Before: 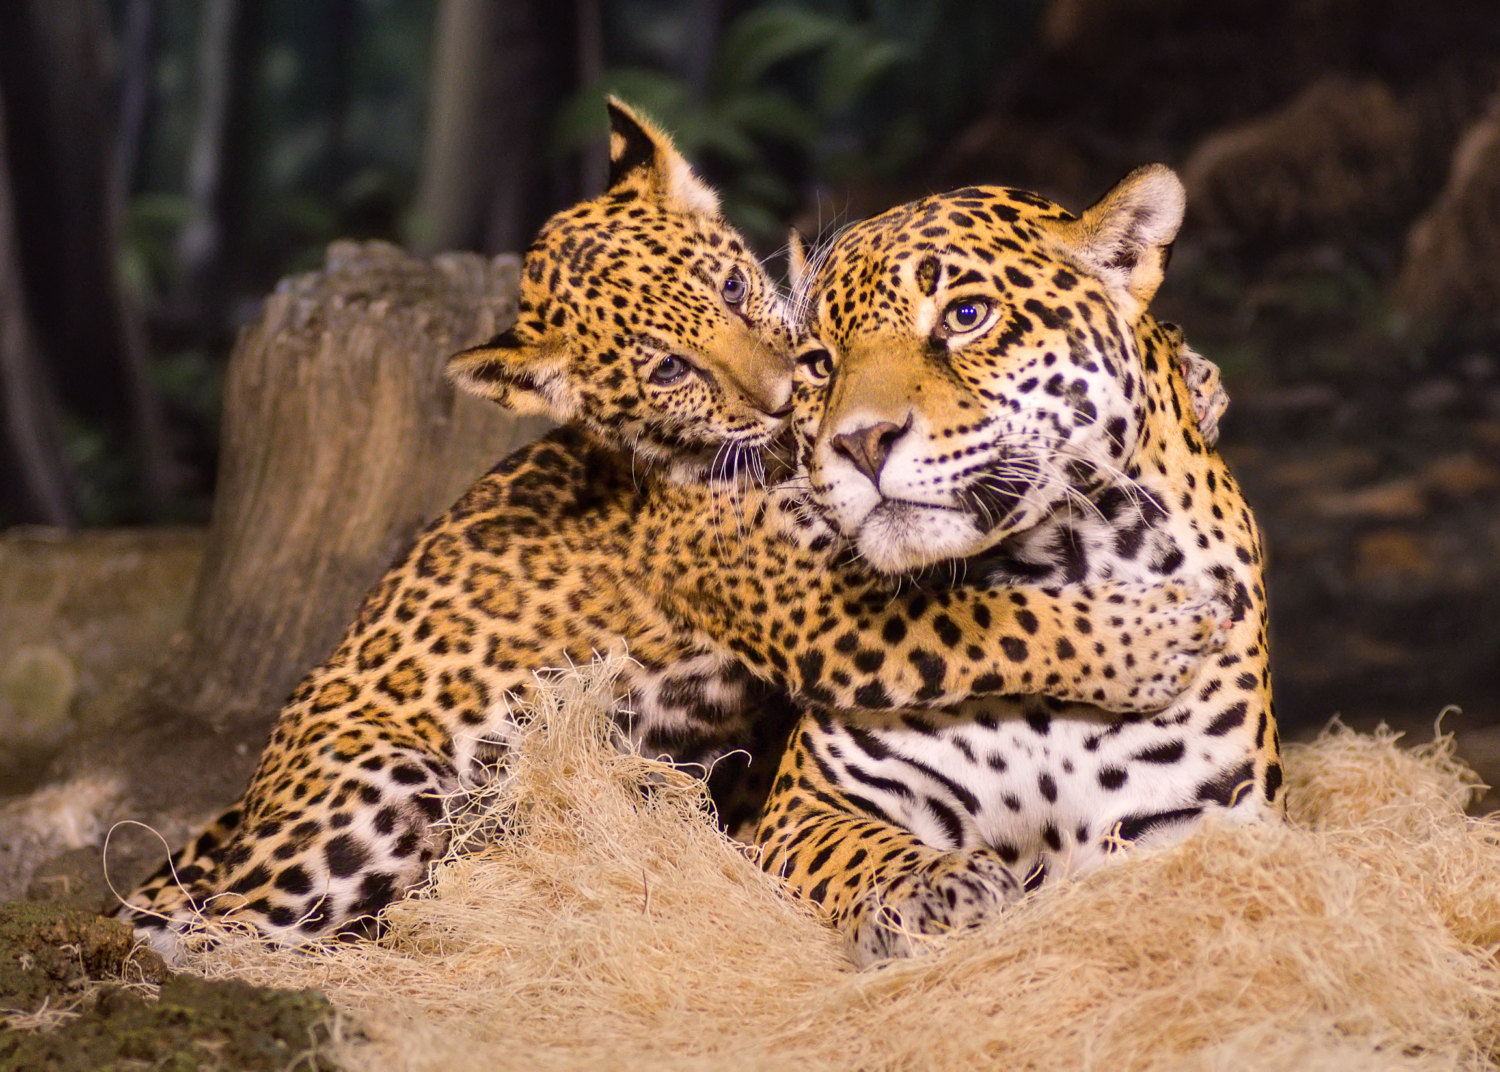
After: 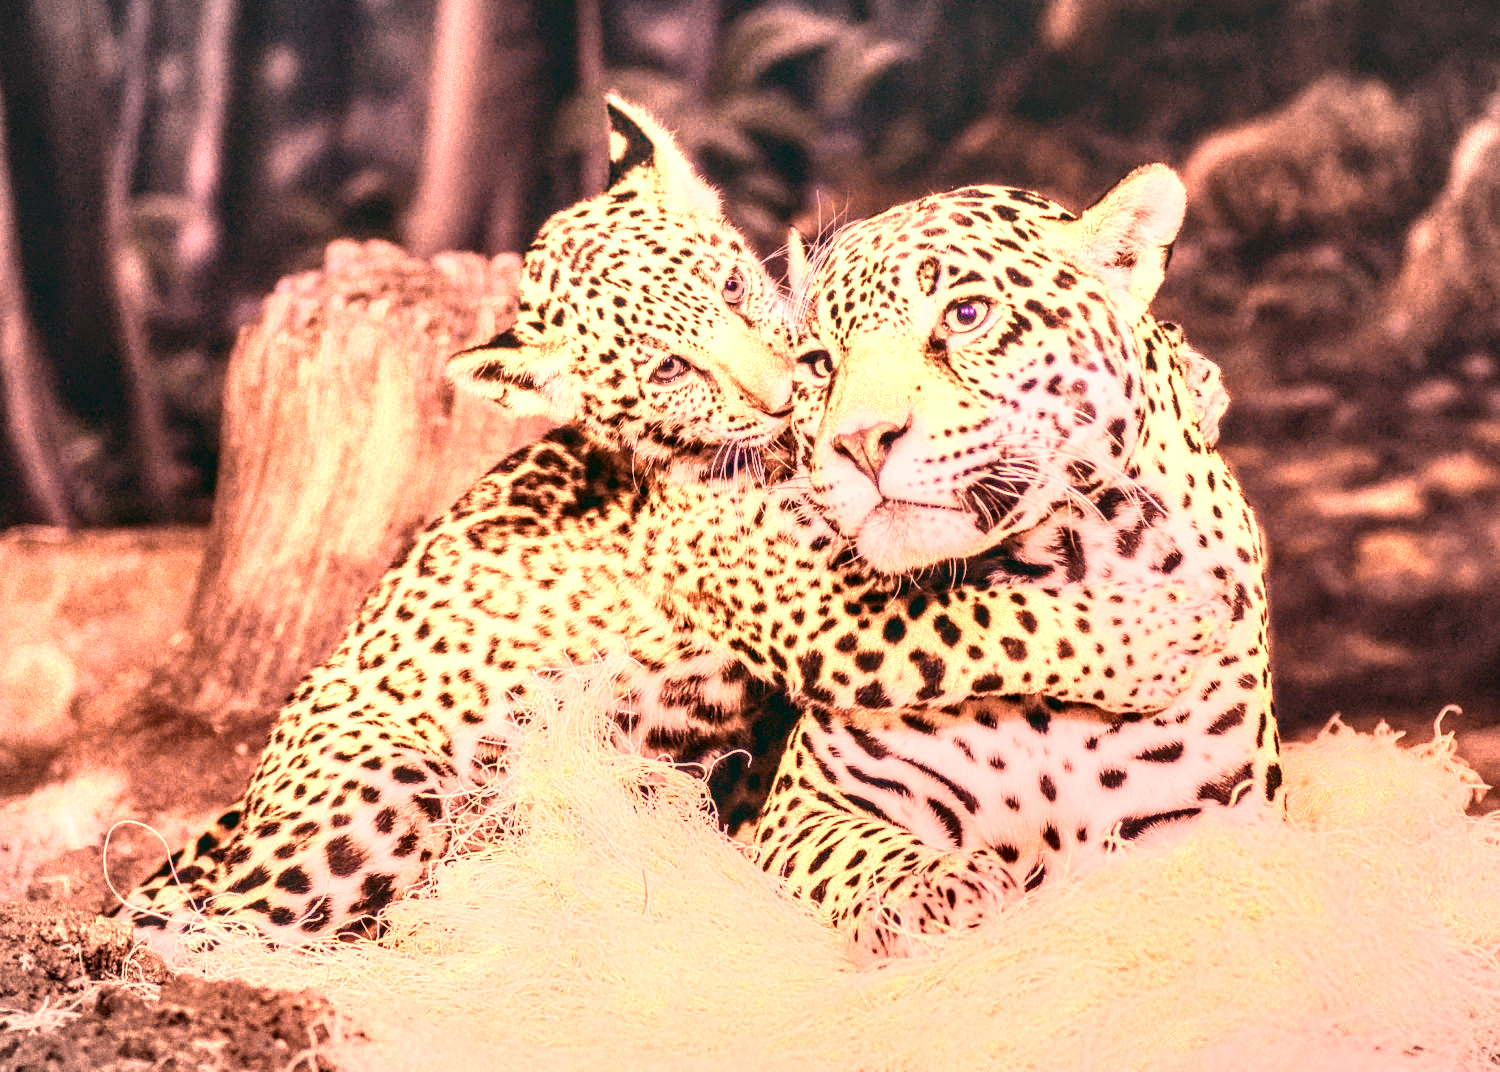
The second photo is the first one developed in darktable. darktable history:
basic adjustments: contrast 0.09, brightness 0.13, saturation -0.18, vibrance 0.21
local contrast: highlights 19%, detail 186%
shadows and highlights: shadows 37.27, highlights -28.18, soften with gaussian
tone curve: curves: ch0 [(0, 0.148) (0.191, 0.225) (0.712, 0.695) (0.864, 0.797) (1, 0.839)]
vignetting: fall-off start 100%, brightness -0.282, width/height ratio 1.31
color zones: curves: ch0 [(0.018, 0.548) (0.197, 0.654) (0.425, 0.447) (0.605, 0.658) (0.732, 0.579)]; ch1 [(0.105, 0.531) (0.224, 0.531) (0.386, 0.39) (0.618, 0.456) (0.732, 0.456) (0.956, 0.421)]; ch2 [(0.039, 0.583) (0.215, 0.465) (0.399, 0.544) (0.465, 0.548) (0.614, 0.447) (0.724, 0.43) (0.882, 0.623) (0.956, 0.632)]
white balance: red 2.701, blue 1.859
color balance: lift [1.005, 0.99, 1.007, 1.01], gamma [1, 1.034, 1.032, 0.966], gain [0.873, 1.055, 1.067, 0.933]
